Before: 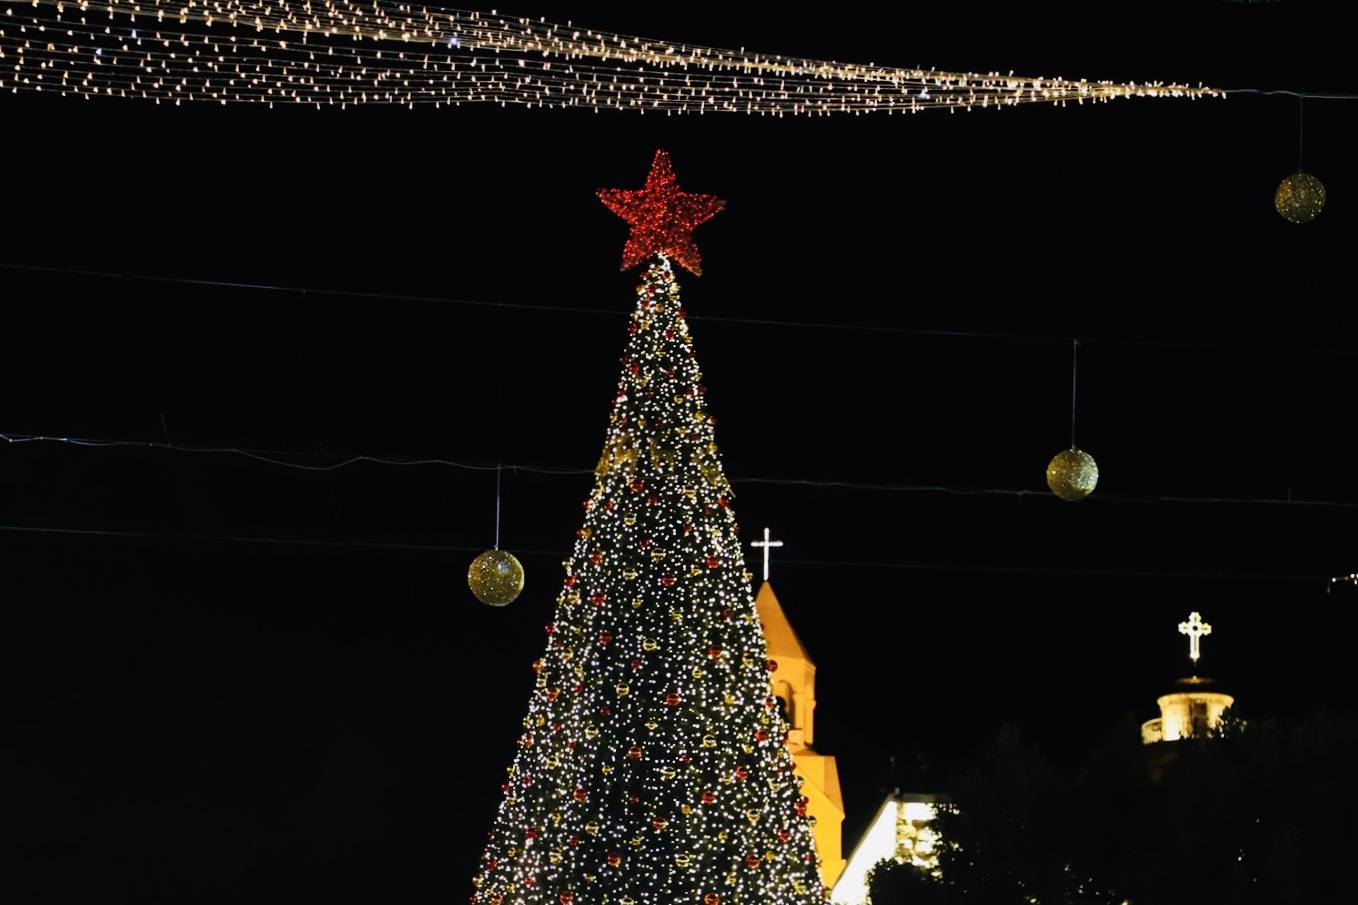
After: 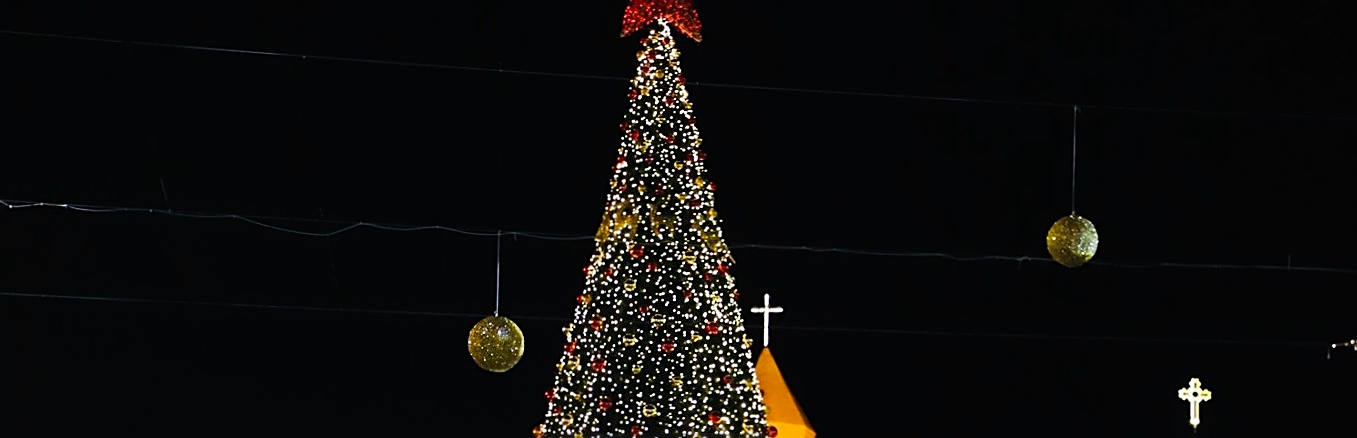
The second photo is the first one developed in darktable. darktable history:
crop and rotate: top 26.056%, bottom 25.543%
sharpen: on, module defaults
